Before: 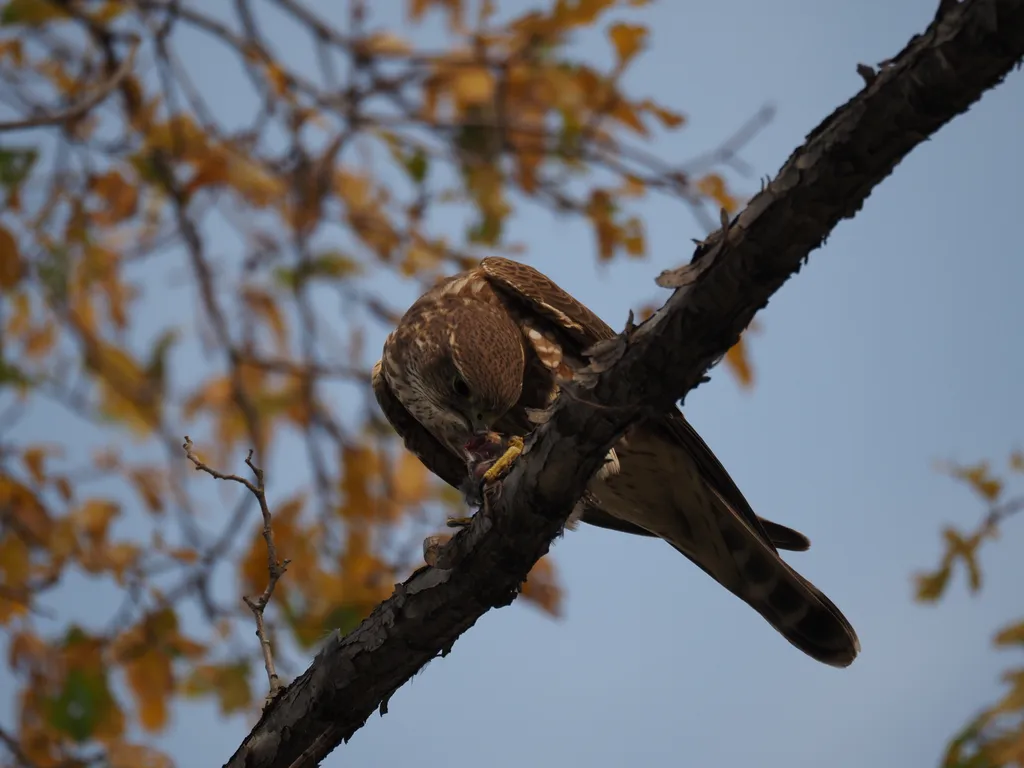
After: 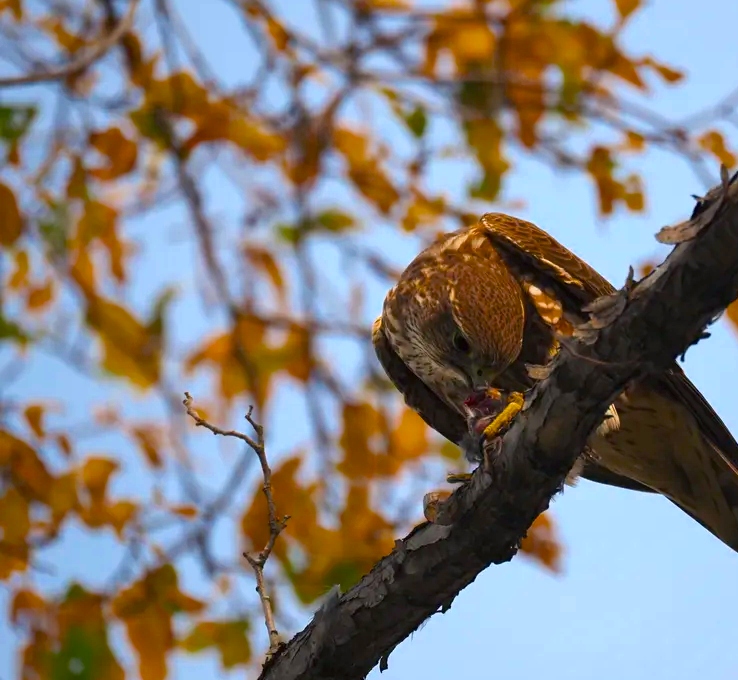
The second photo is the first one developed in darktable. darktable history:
crop: top 5.762%, right 27.912%, bottom 5.626%
exposure: black level correction 0, exposure 1.001 EV, compensate exposure bias true, compensate highlight preservation false
color balance rgb: shadows lift › chroma 2.03%, shadows lift › hue 246.89°, linear chroma grading › global chroma 14.547%, perceptual saturation grading › global saturation 25.255%, global vibrance 10.095%, saturation formula JzAzBz (2021)
